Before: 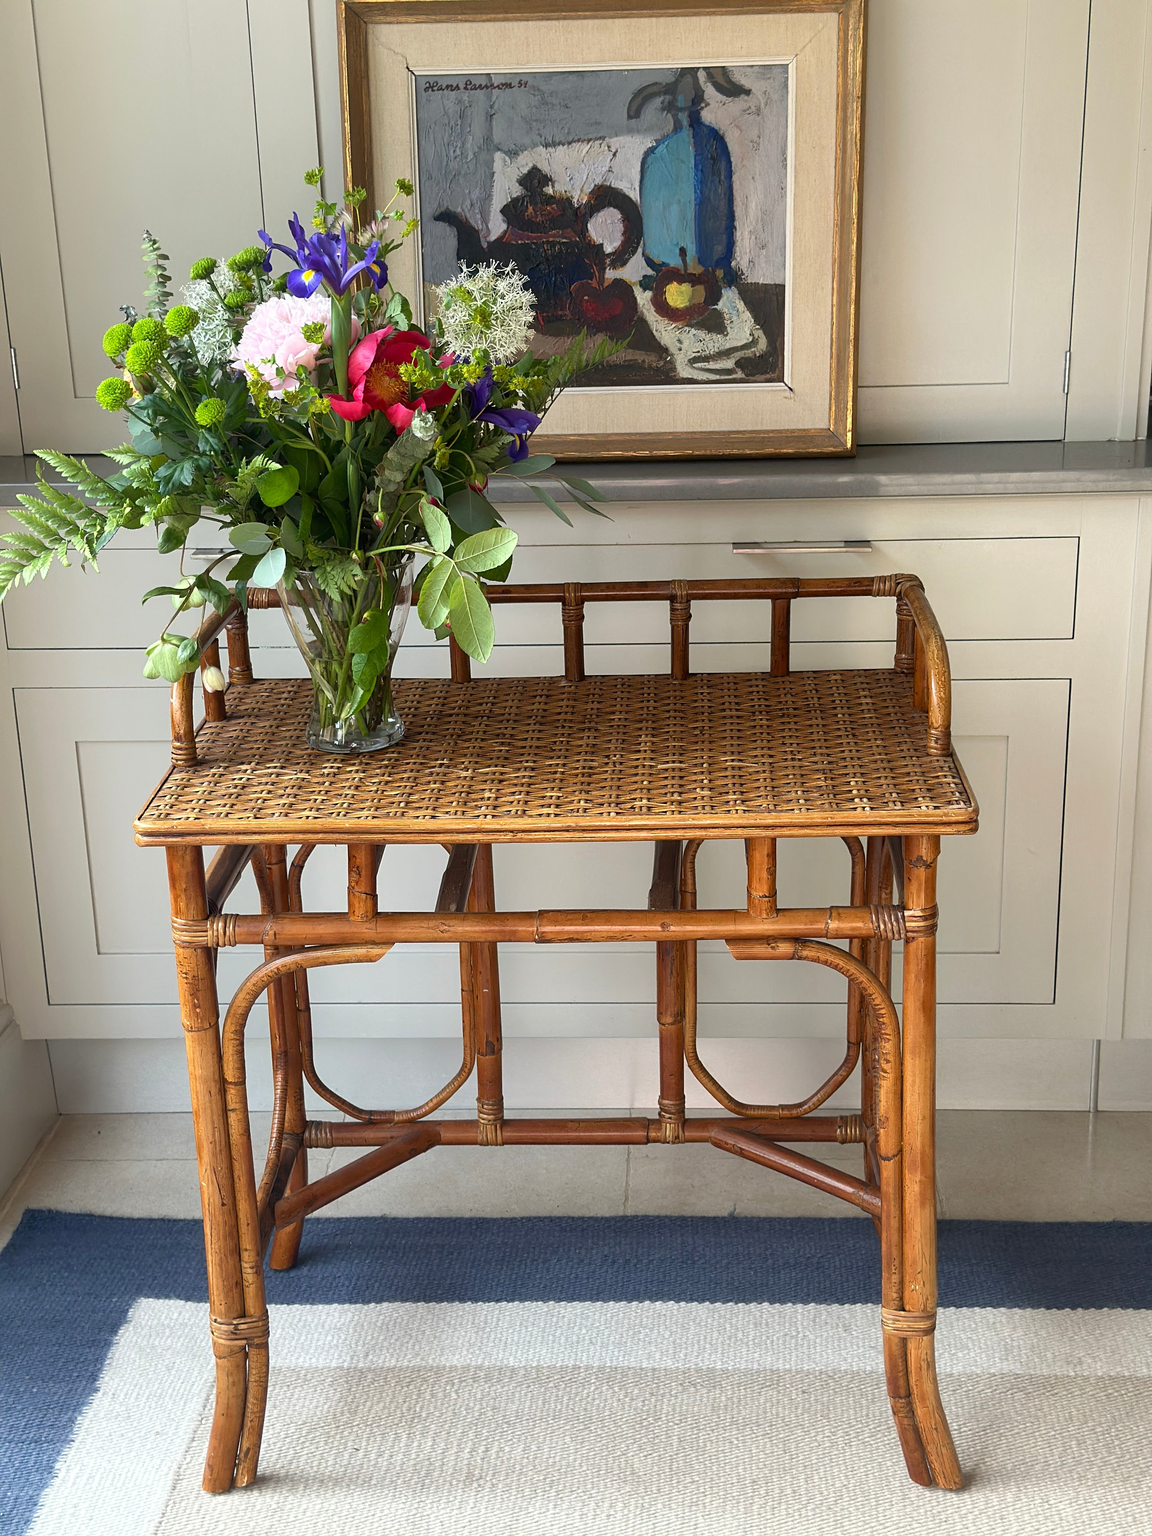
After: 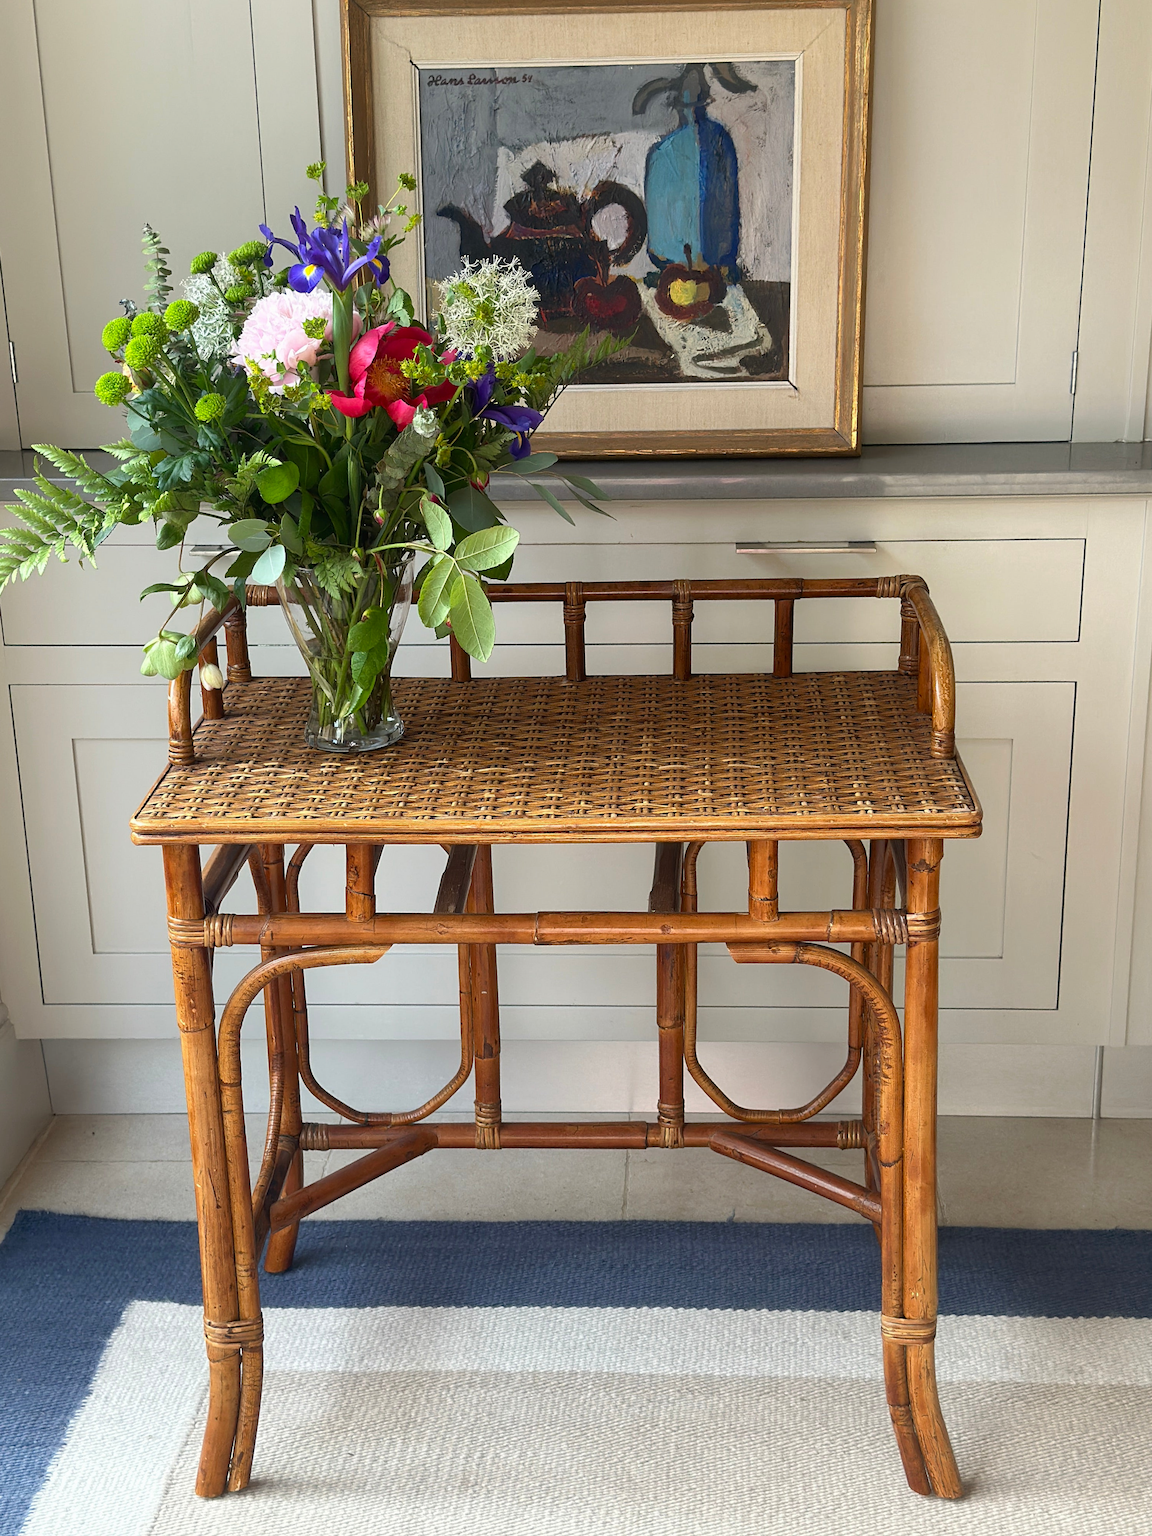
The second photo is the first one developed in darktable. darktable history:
contrast brightness saturation: contrast -0.013, brightness -0.012, saturation 0.028
crop and rotate: angle -0.356°
